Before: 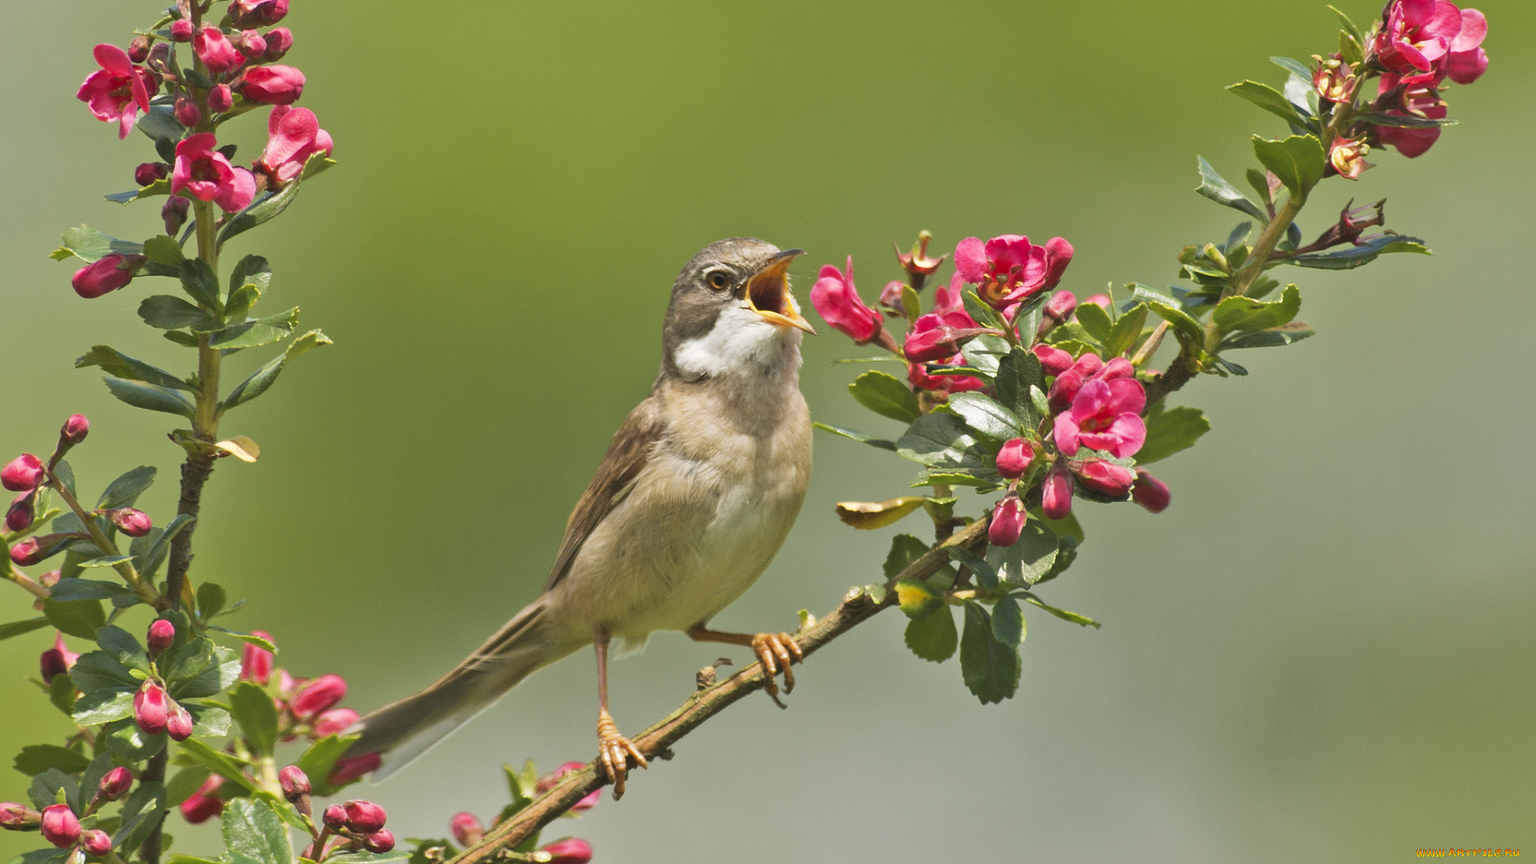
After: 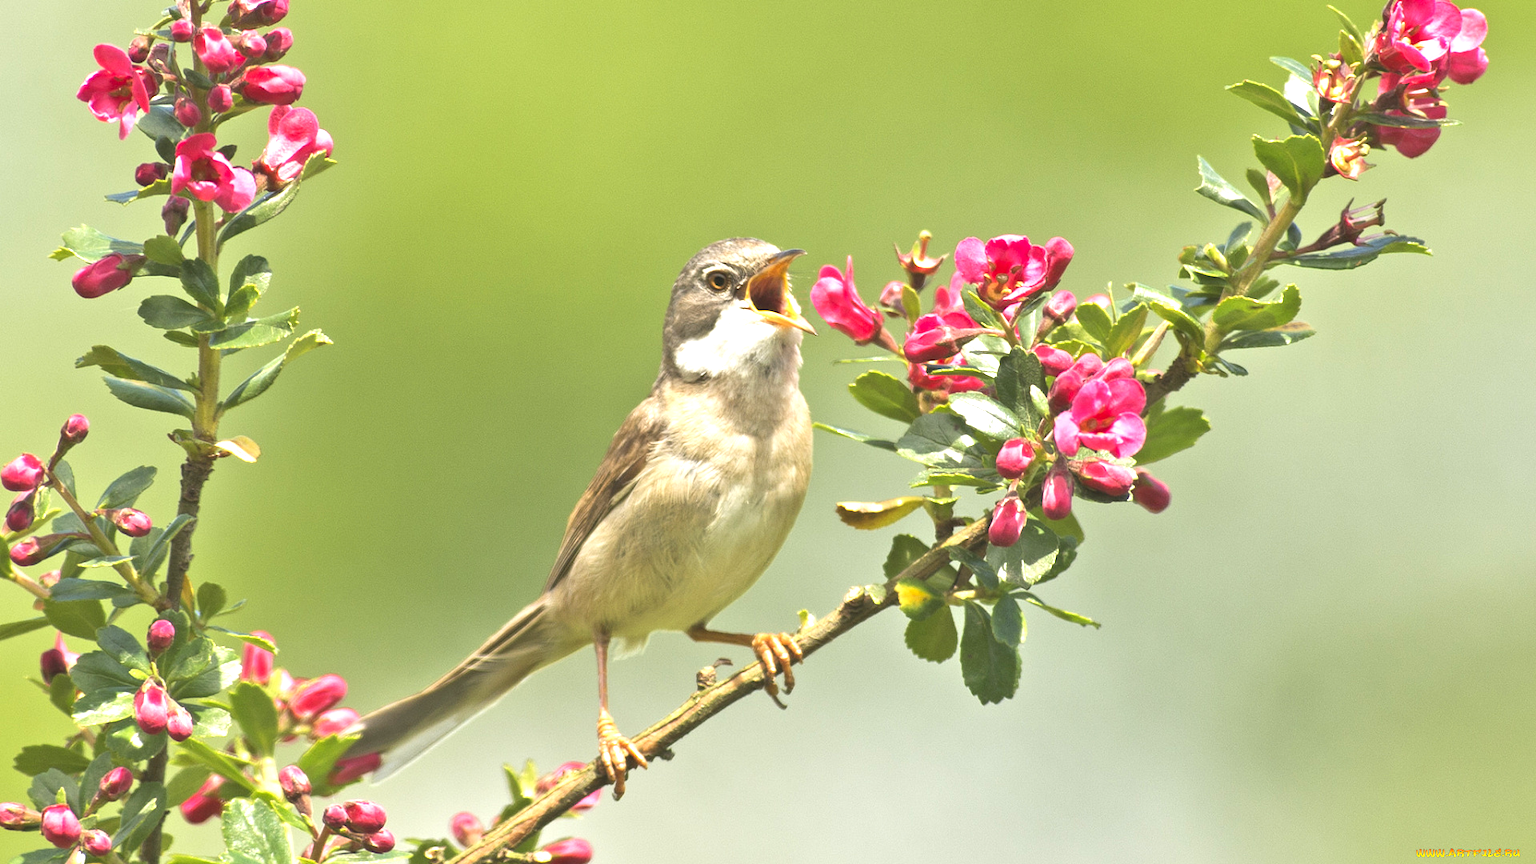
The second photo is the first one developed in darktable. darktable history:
exposure: black level correction 0.001, exposure 1.037 EV, compensate exposure bias true, compensate highlight preservation false
